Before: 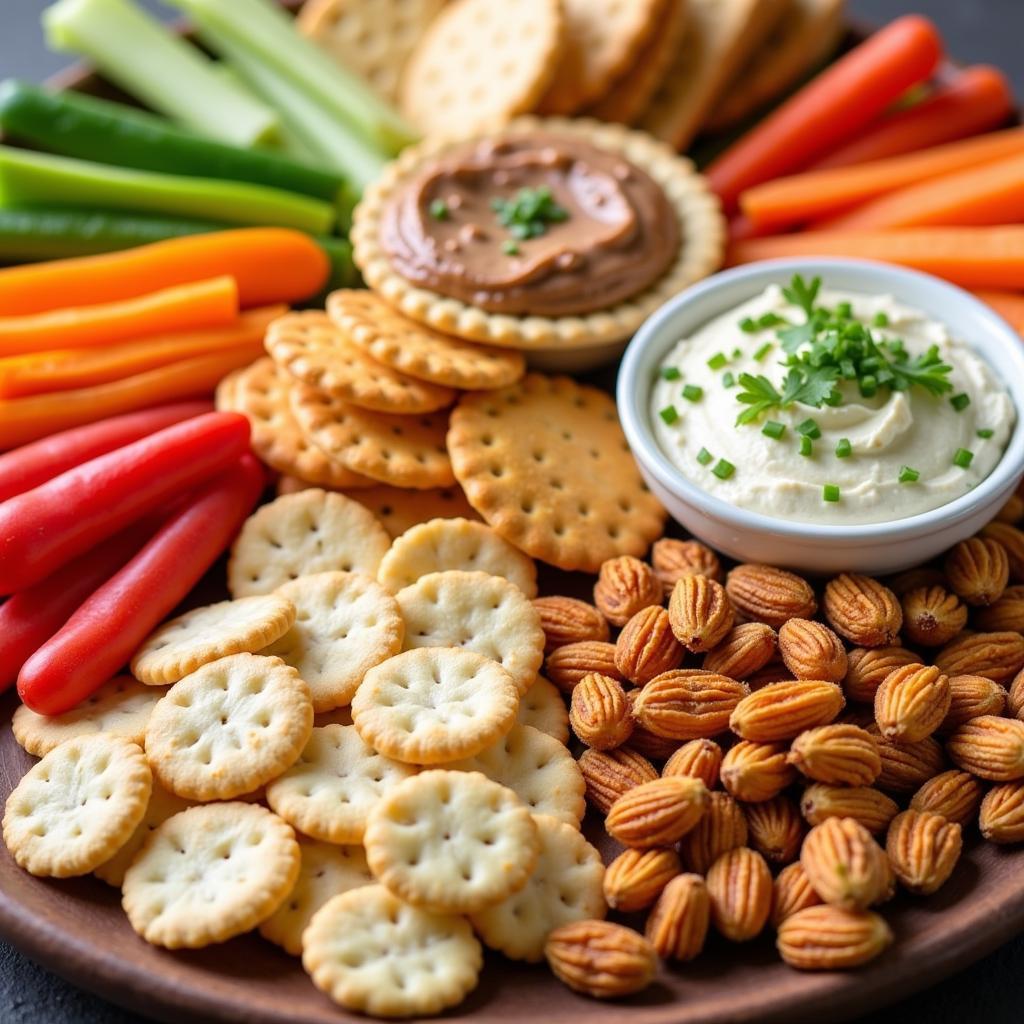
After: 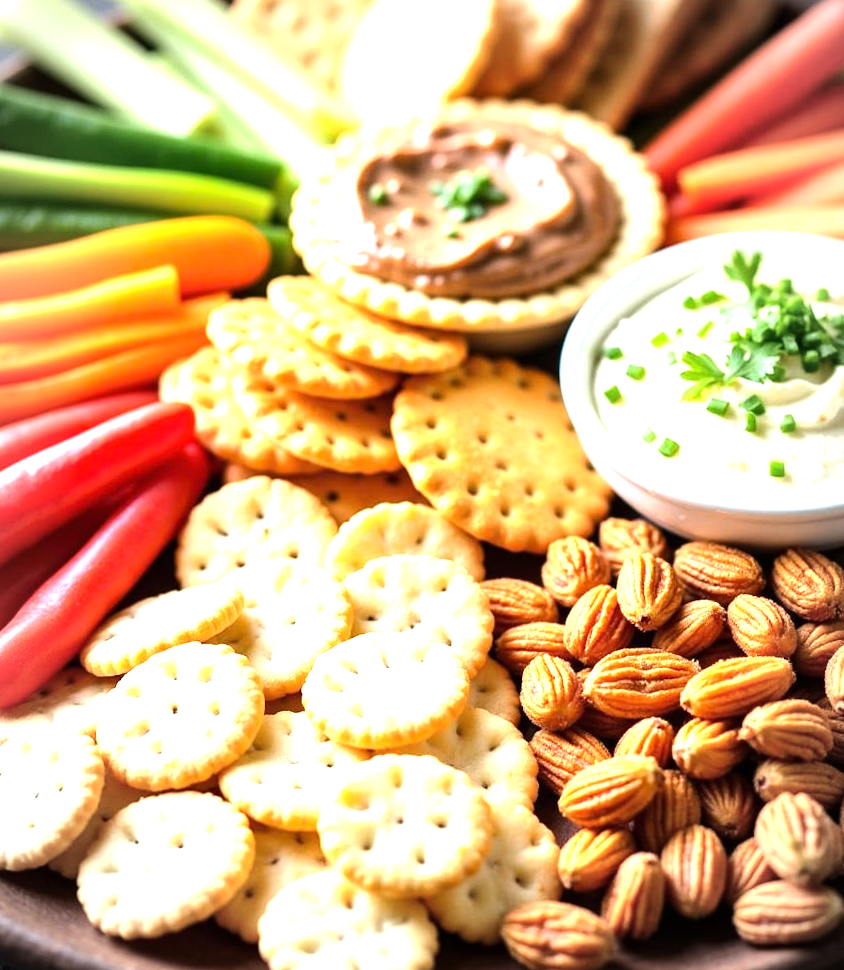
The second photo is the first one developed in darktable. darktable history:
exposure: exposure 0.918 EV, compensate highlight preservation false
crop and rotate: angle 1.33°, left 4.254%, top 0.651%, right 11.36%, bottom 2.432%
vignetting: fall-off start 81.44%, fall-off radius 61.36%, automatic ratio true, width/height ratio 1.417
tone equalizer: -8 EV -0.74 EV, -7 EV -0.669 EV, -6 EV -0.561 EV, -5 EV -0.366 EV, -3 EV 0.381 EV, -2 EV 0.6 EV, -1 EV 0.696 EV, +0 EV 0.727 EV, edges refinement/feathering 500, mask exposure compensation -1.57 EV, preserve details no
